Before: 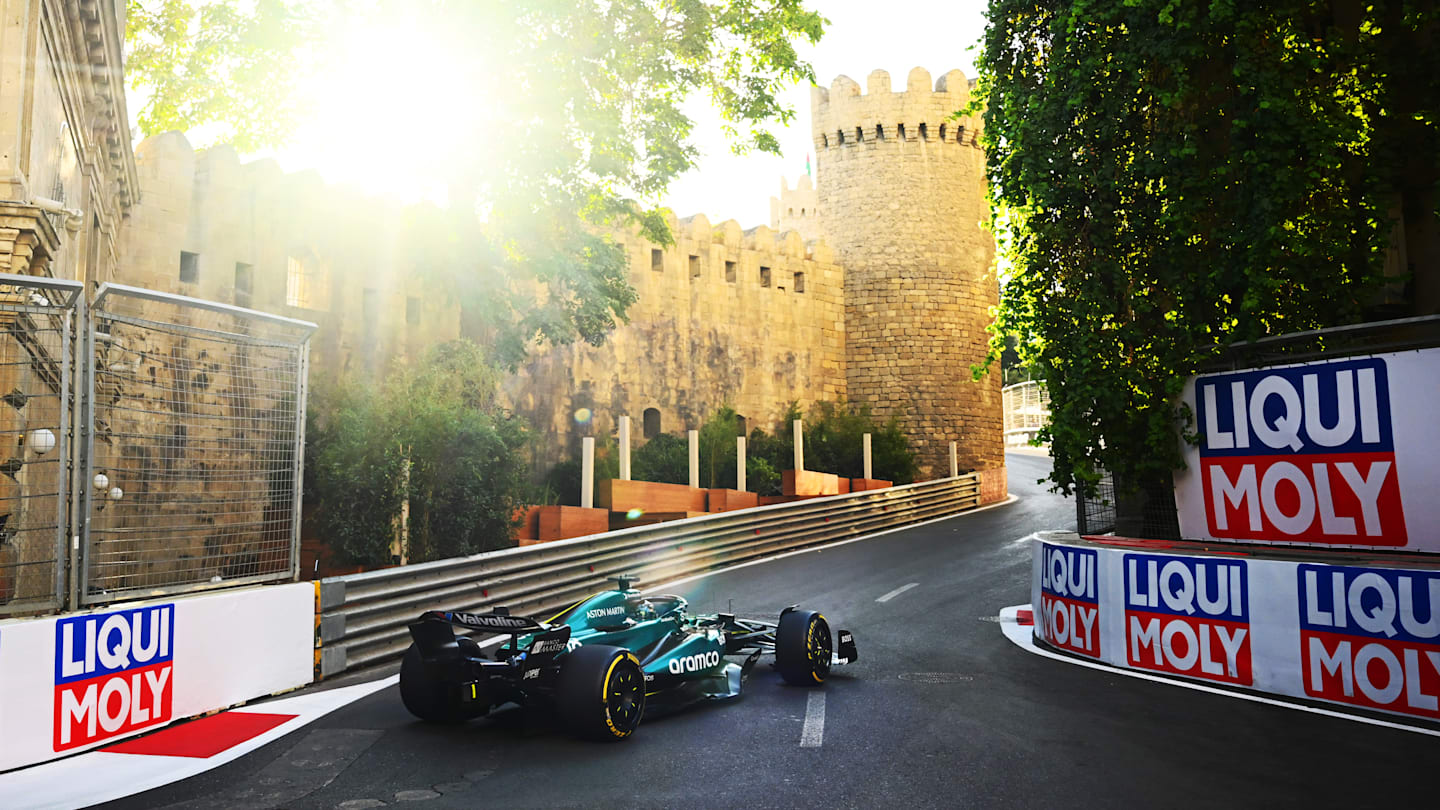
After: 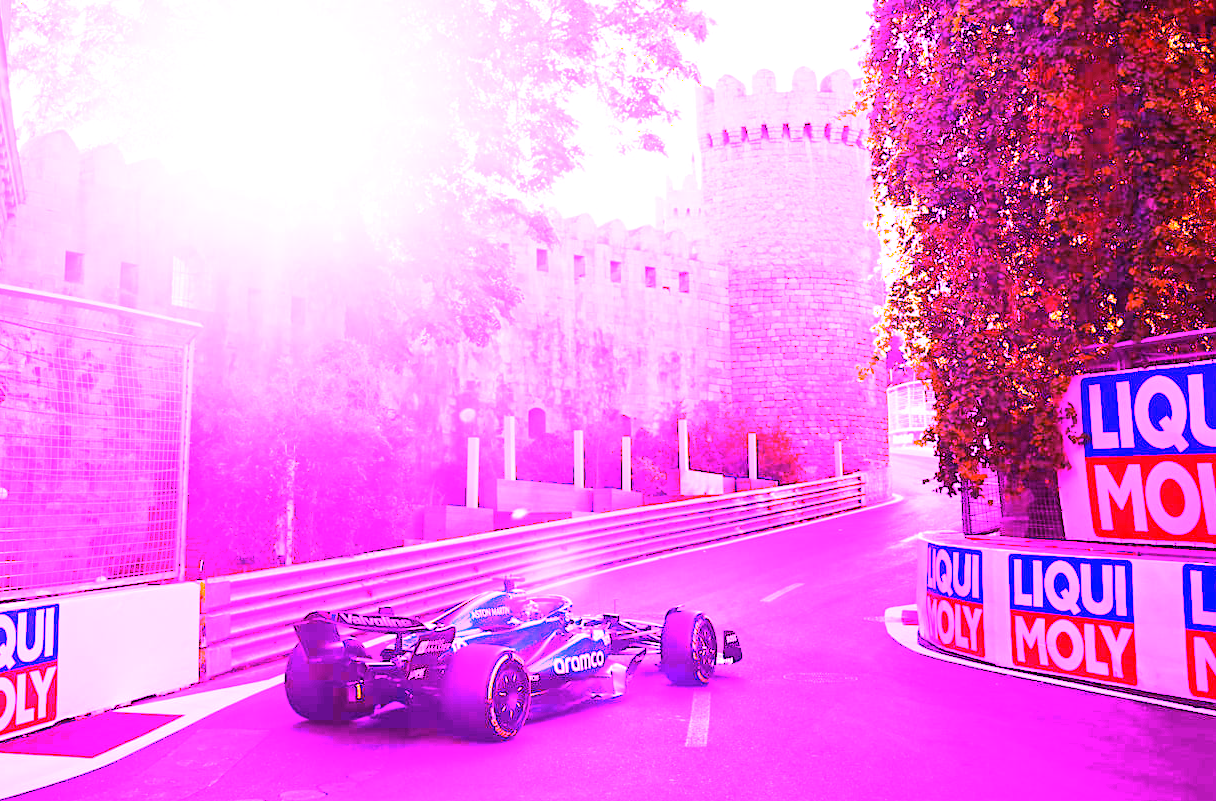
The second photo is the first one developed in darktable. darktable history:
white balance: red 8, blue 8
crop: left 8.026%, right 7.374%
